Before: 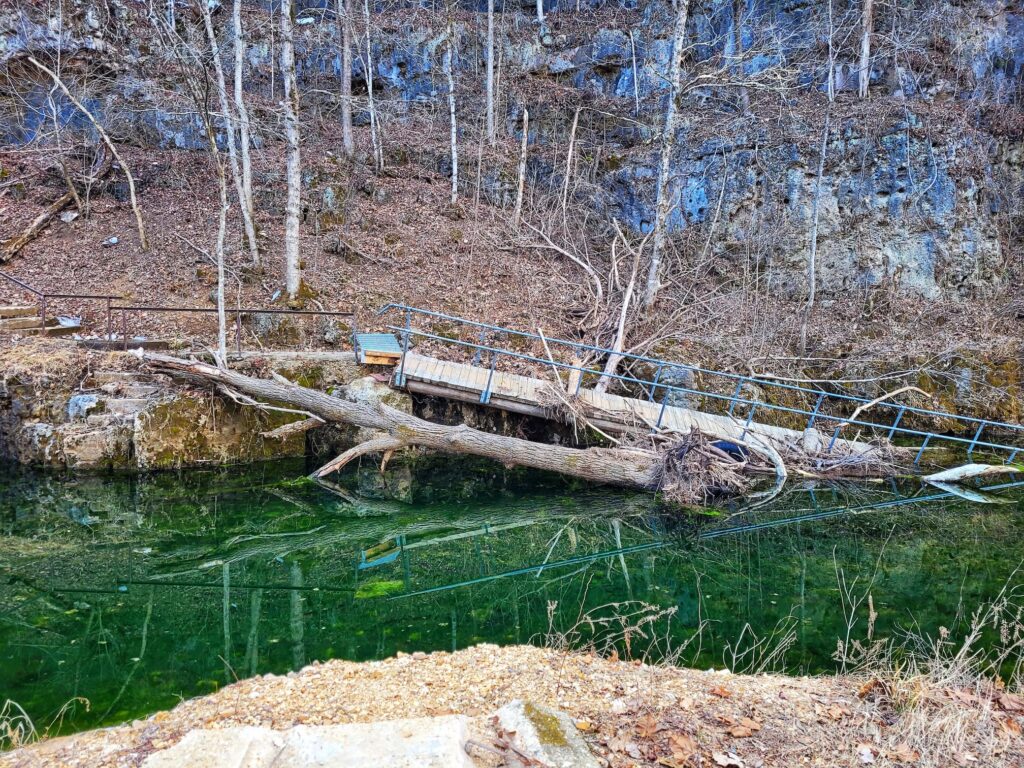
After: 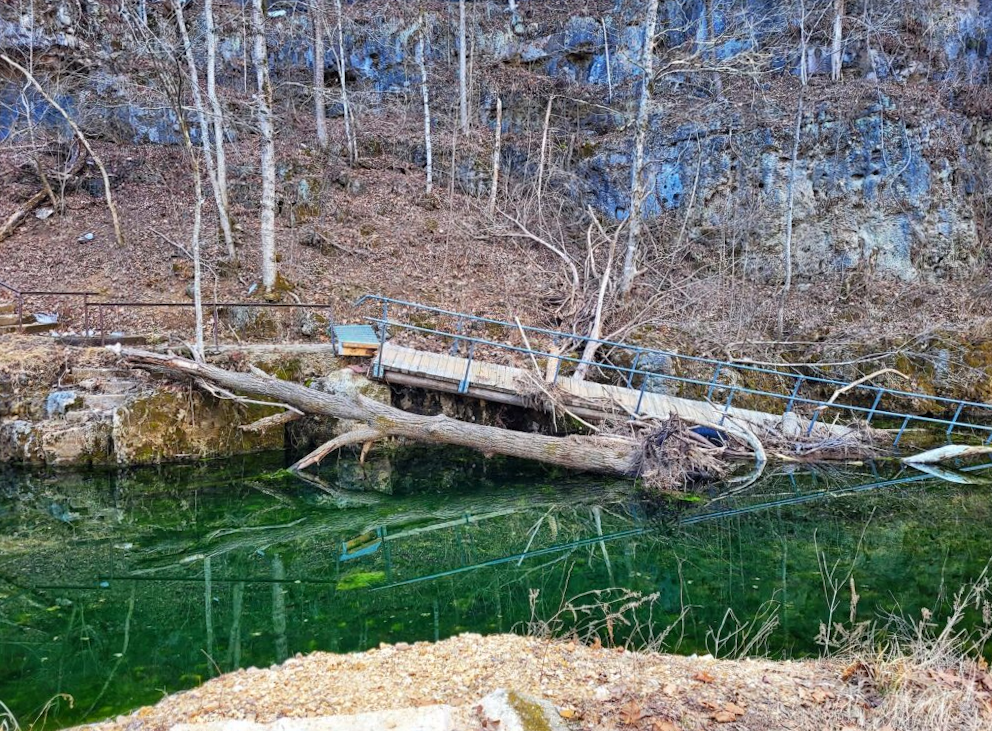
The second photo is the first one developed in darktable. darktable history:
crop: left 1.743%, right 0.268%, bottom 2.011%
rotate and perspective: rotation -1°, crop left 0.011, crop right 0.989, crop top 0.025, crop bottom 0.975
